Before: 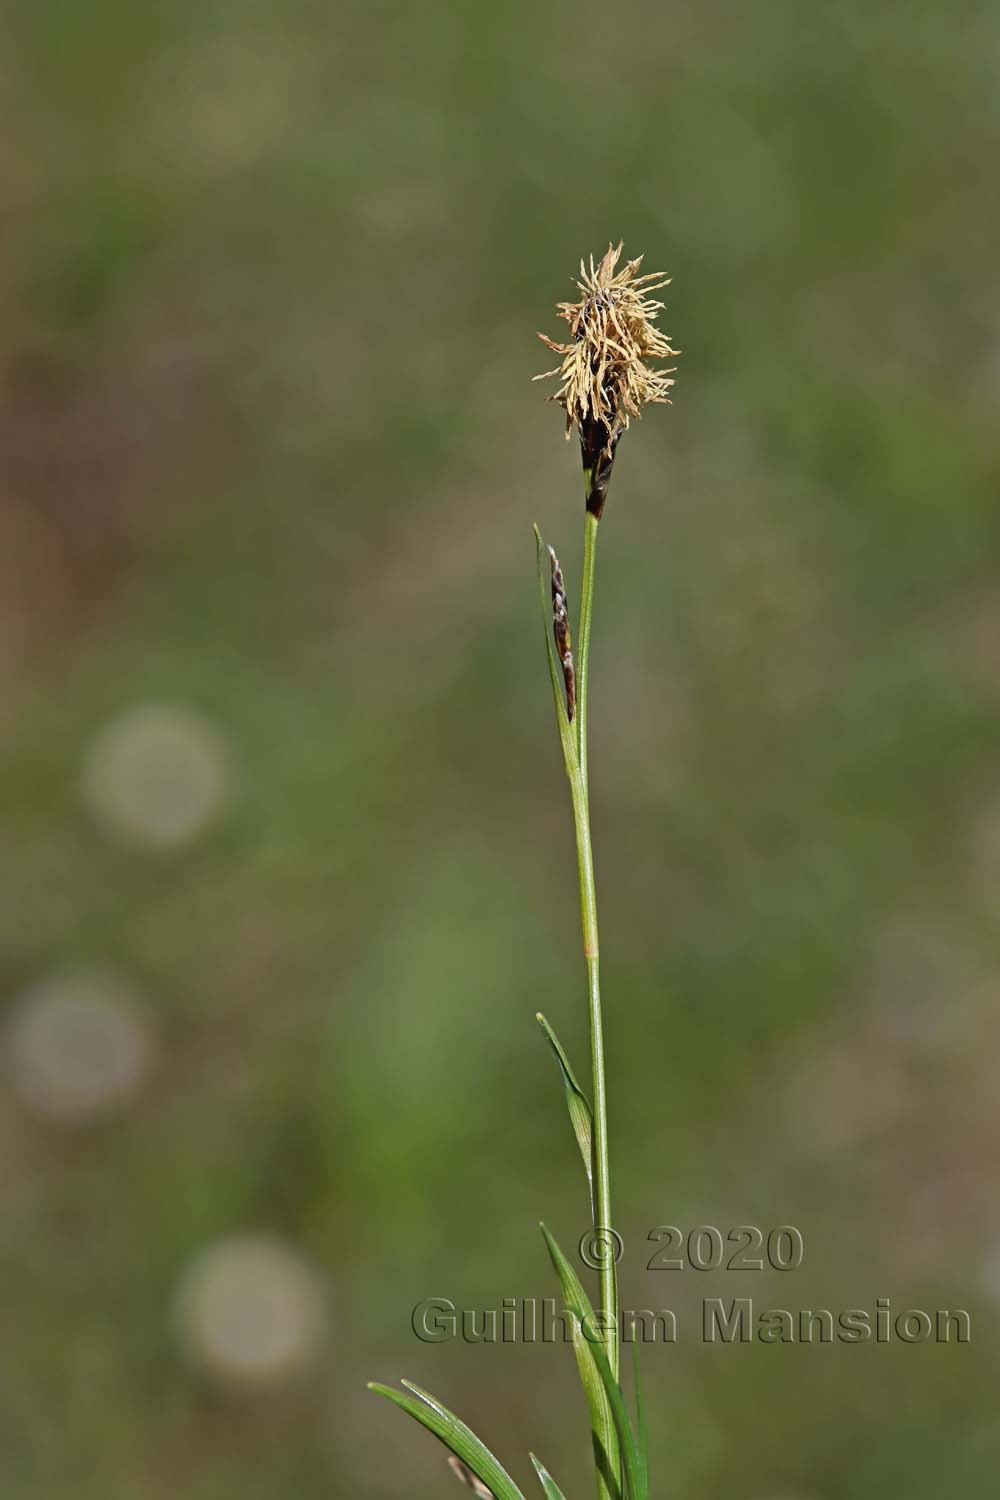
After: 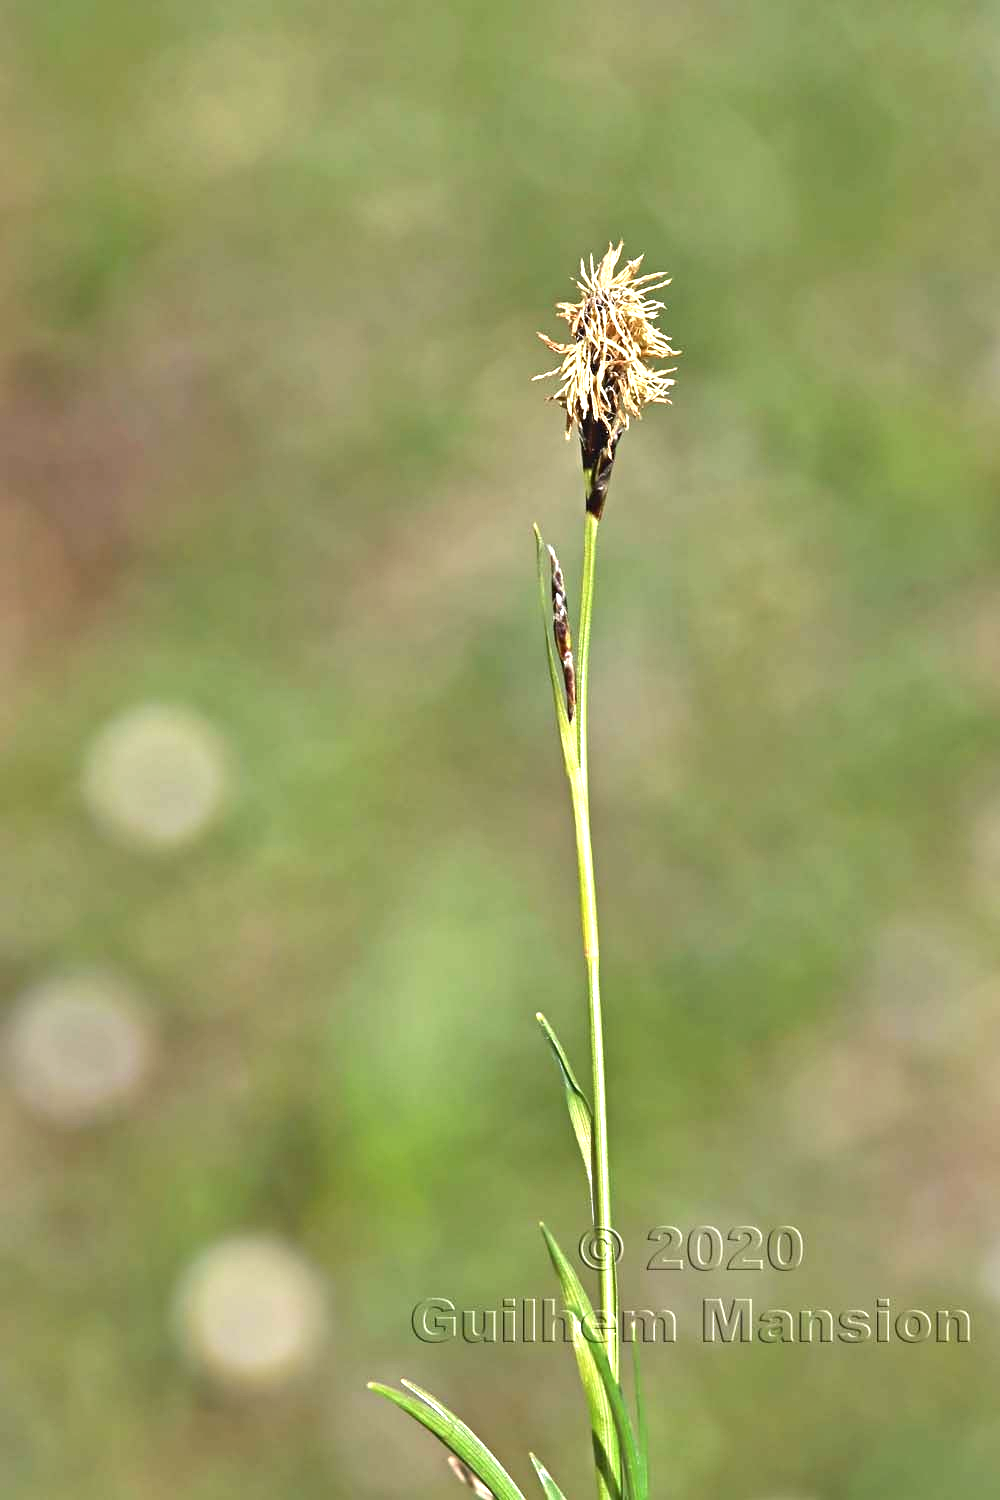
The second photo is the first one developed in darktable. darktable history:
shadows and highlights: shadows -88.03, highlights -35.45, shadows color adjustment 99.15%, highlights color adjustment 0%, soften with gaussian
exposure: black level correction 0, exposure 1.45 EV, compensate exposure bias true, compensate highlight preservation false
